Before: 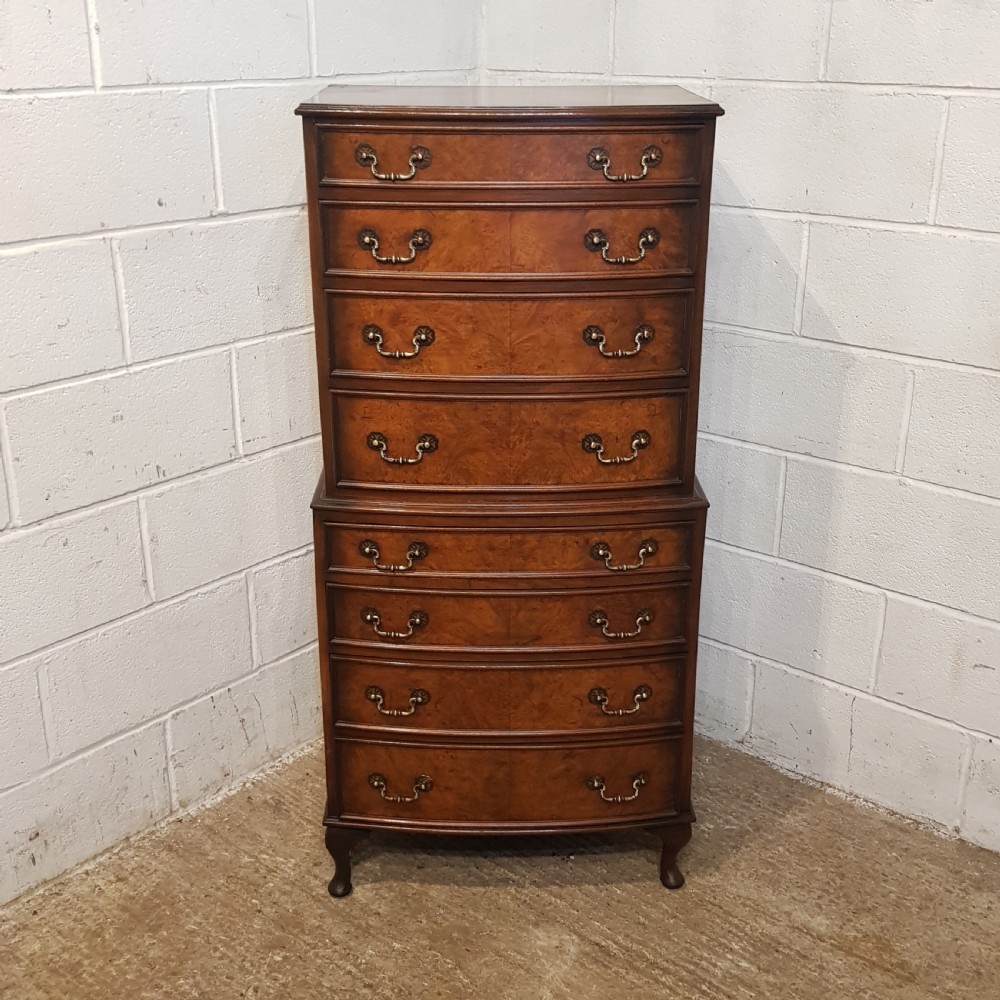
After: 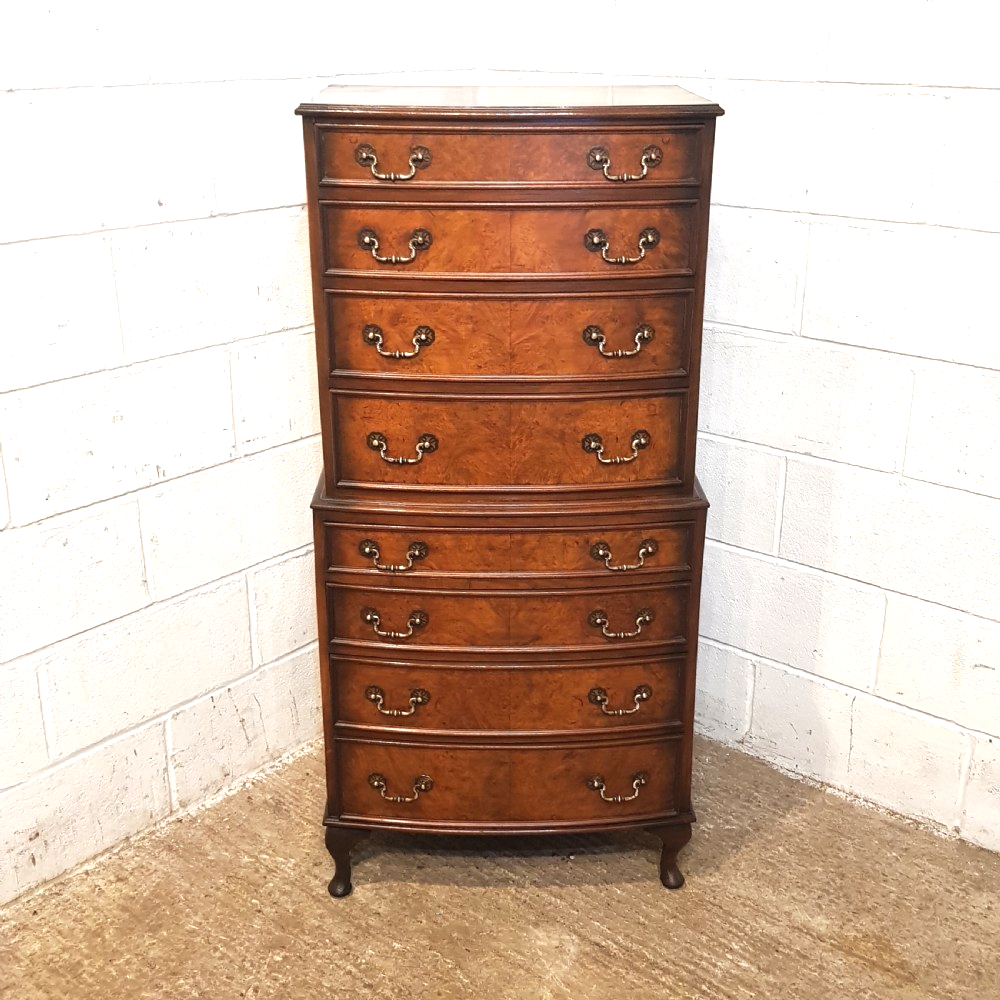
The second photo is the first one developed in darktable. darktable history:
exposure: black level correction -0.001, exposure 0.903 EV, compensate highlight preservation false
